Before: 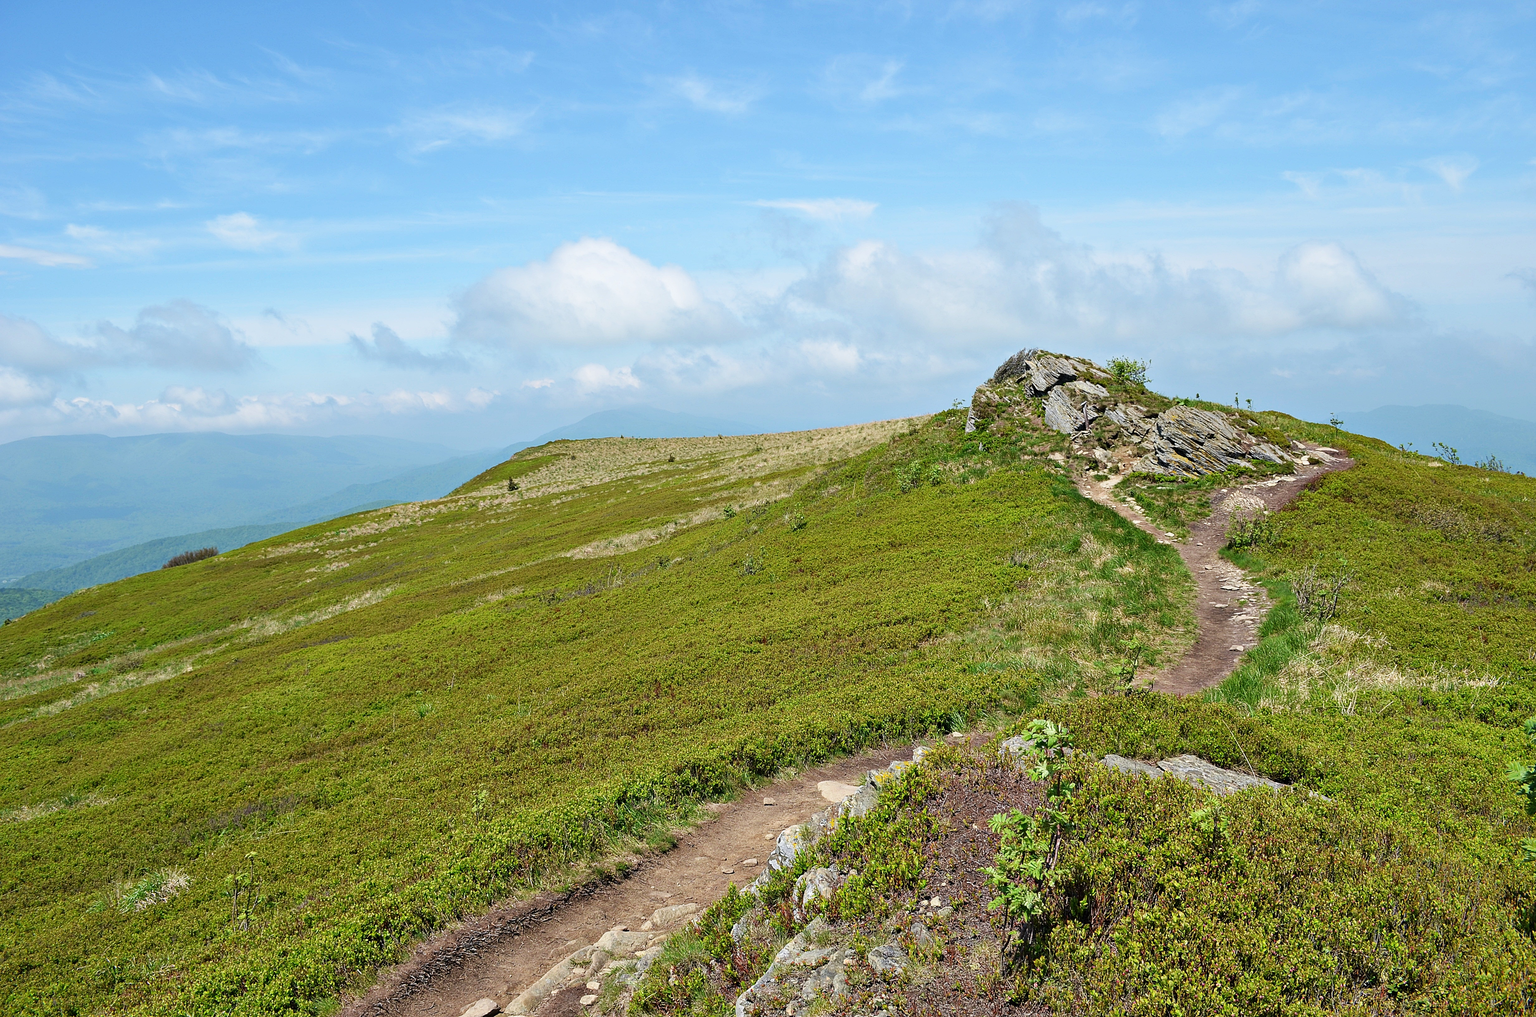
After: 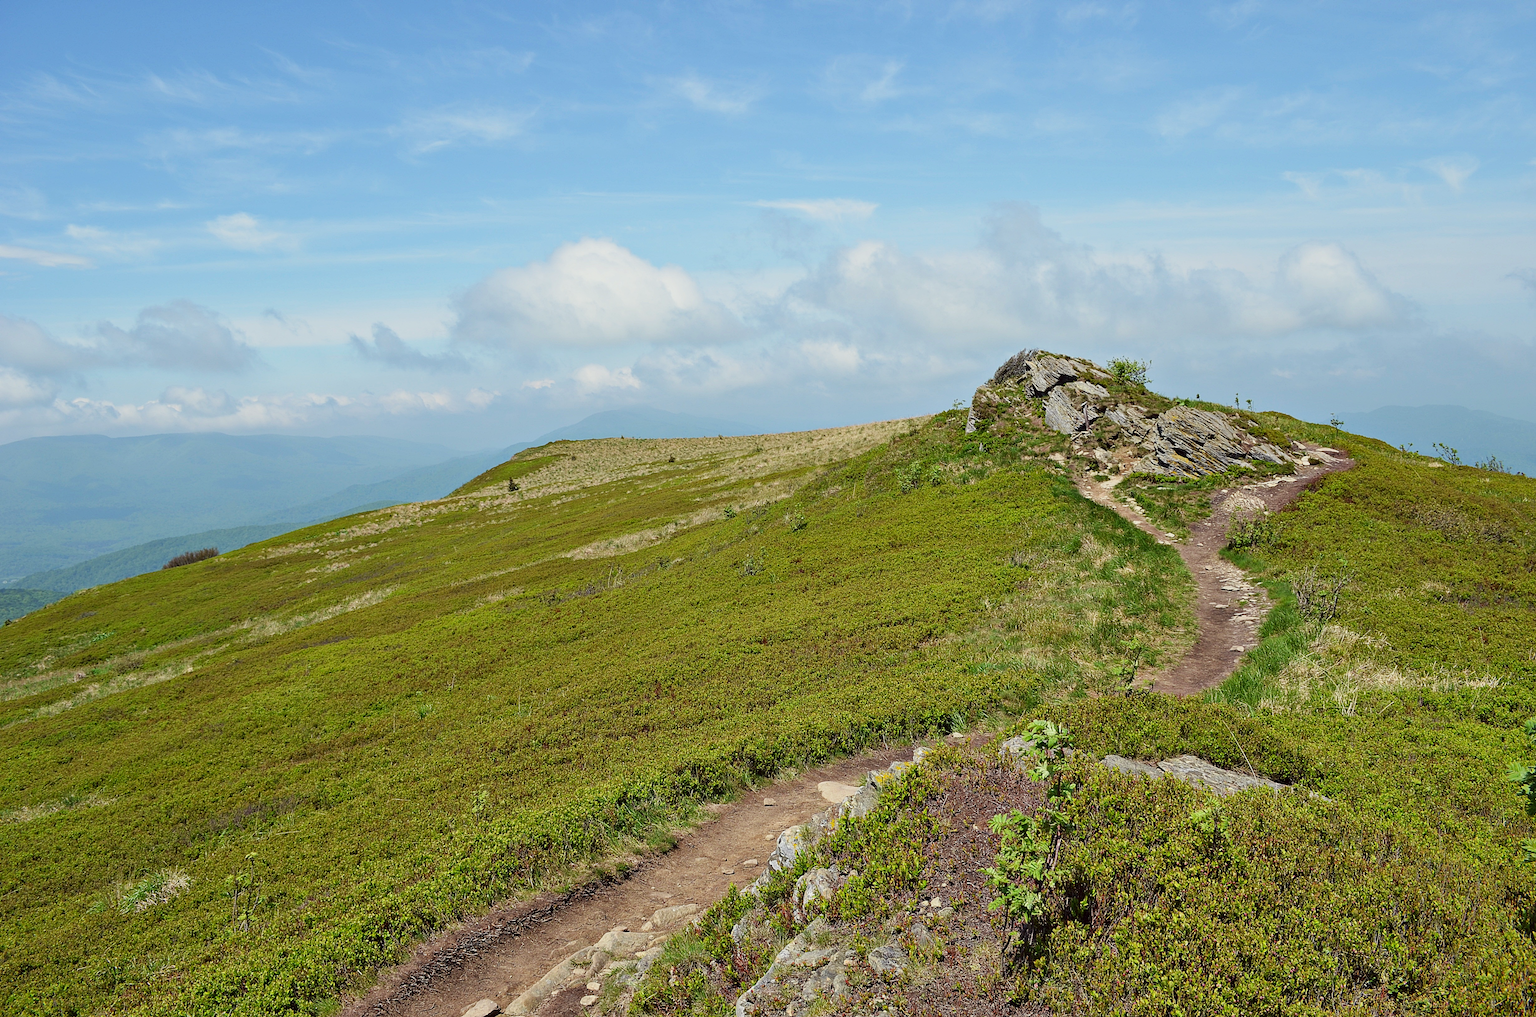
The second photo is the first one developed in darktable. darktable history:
exposure: exposure -0.213 EV, compensate exposure bias true, compensate highlight preservation false
color correction: highlights a* -1.13, highlights b* 4.51, shadows a* 3.61
